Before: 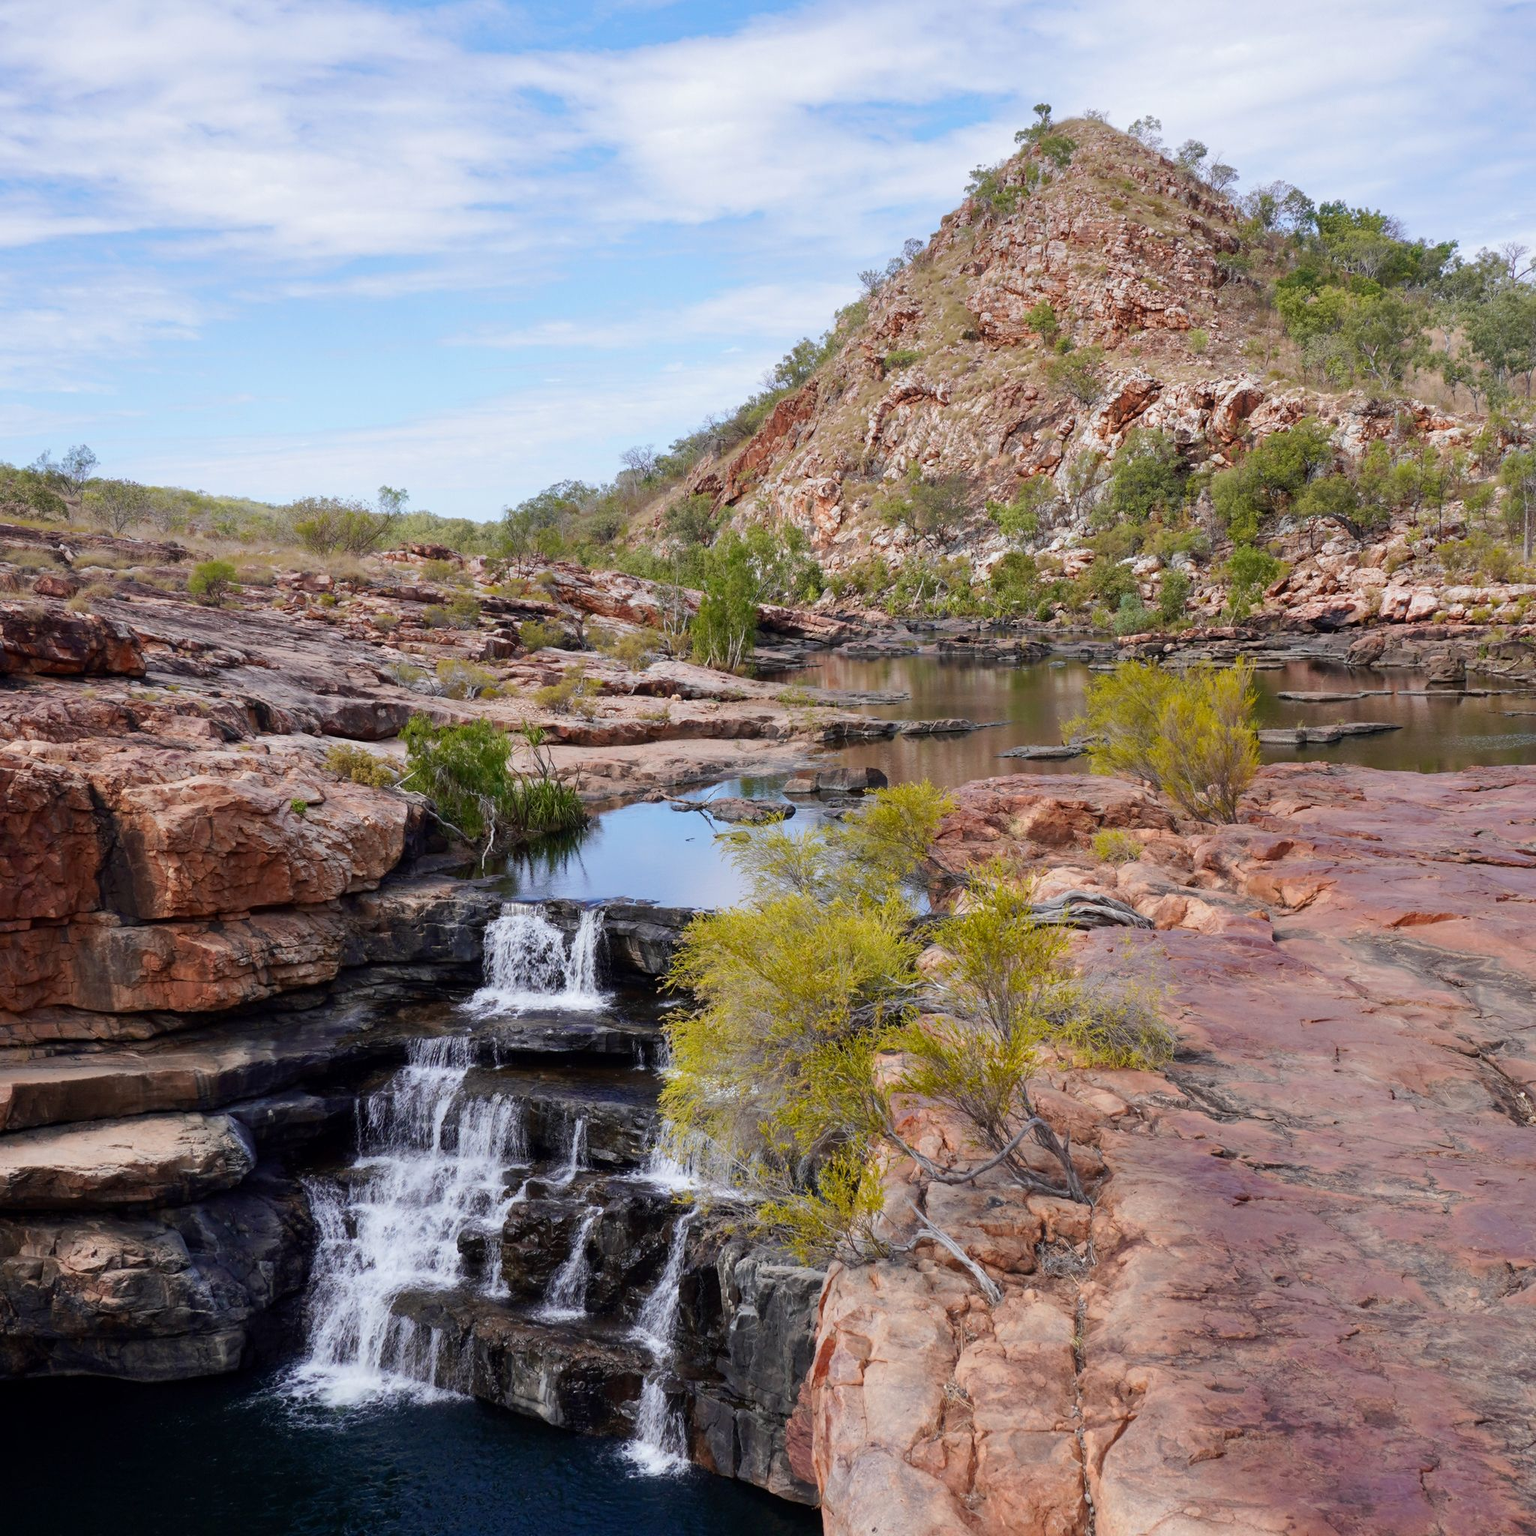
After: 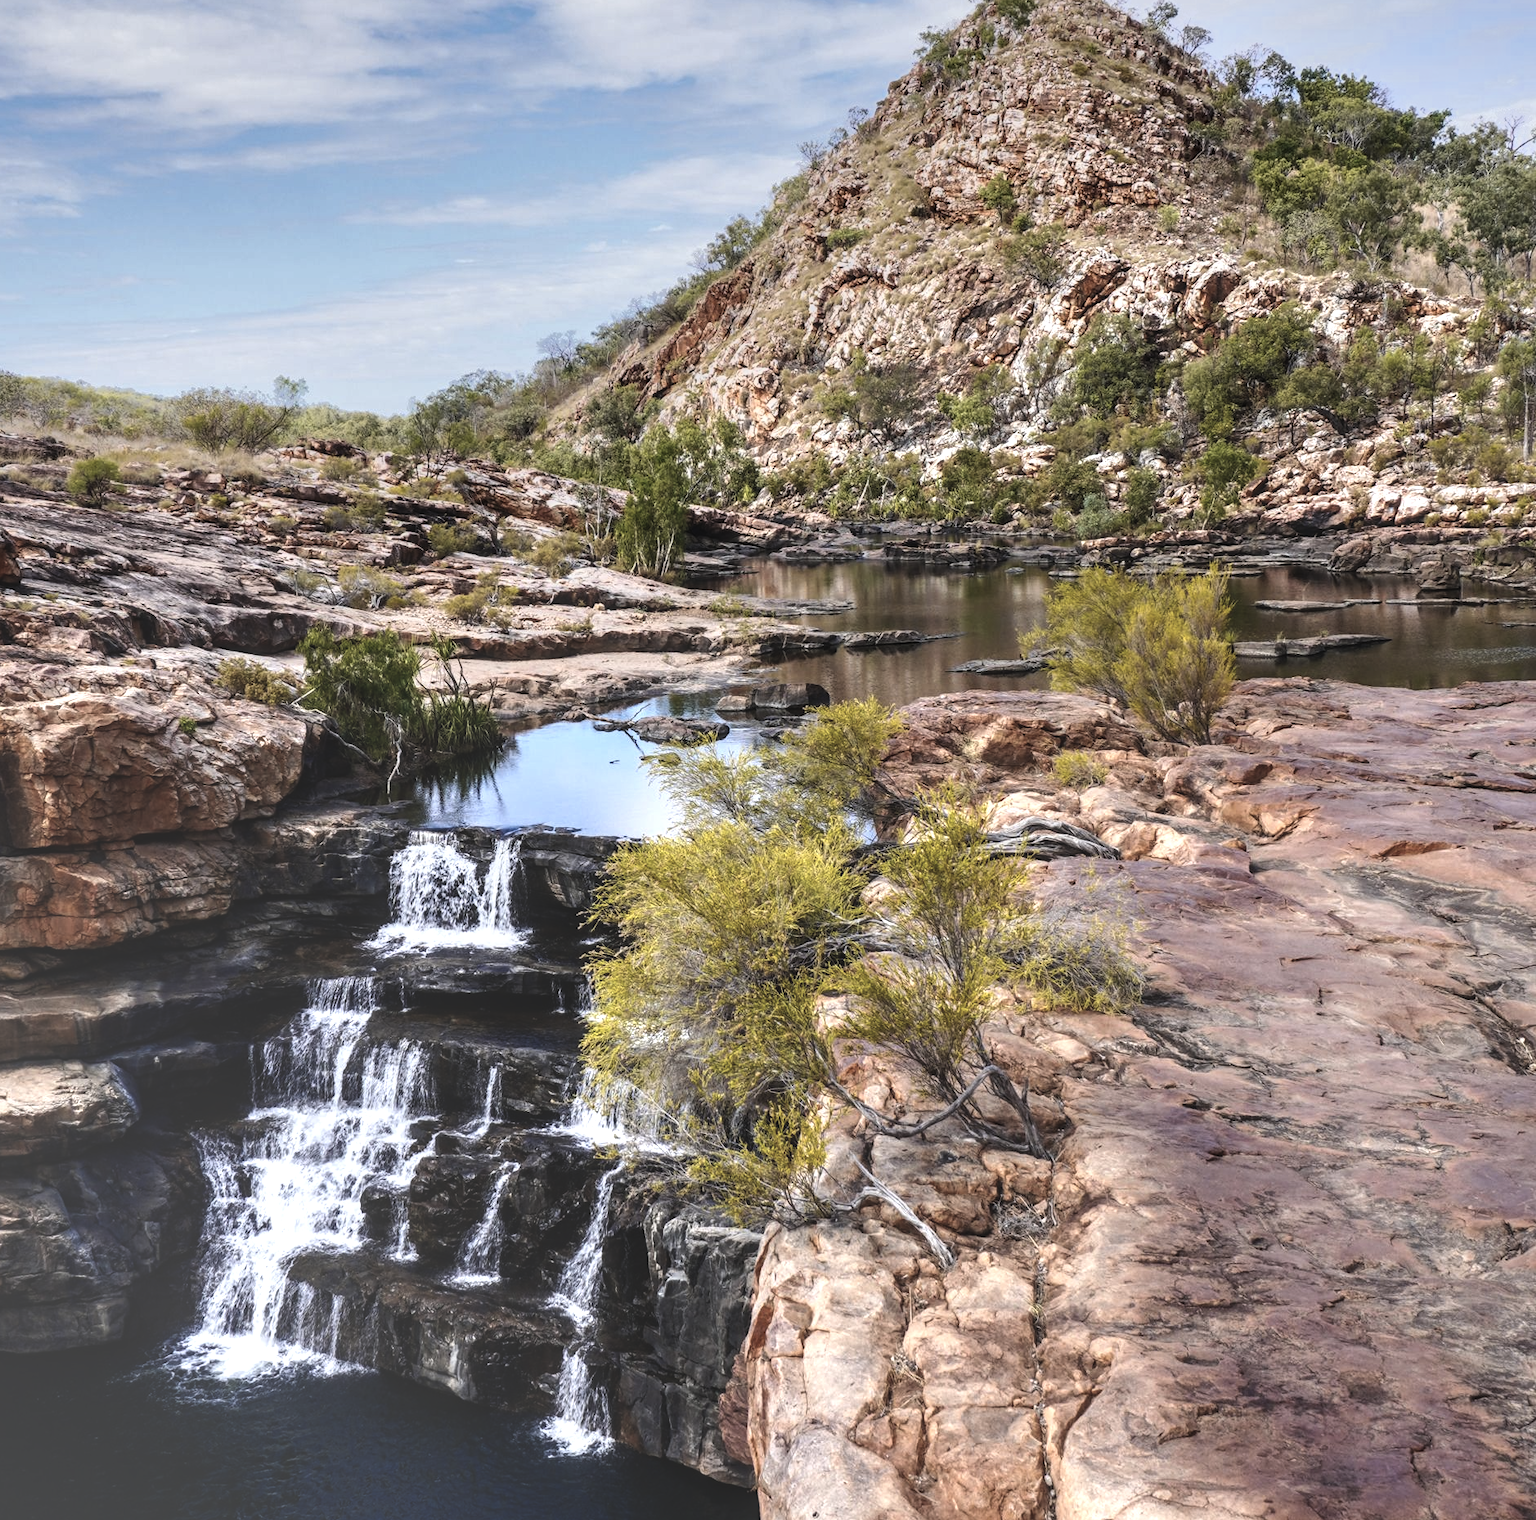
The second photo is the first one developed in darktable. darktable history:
crop and rotate: left 8.262%, top 9.226%
color contrast: green-magenta contrast 0.8, blue-yellow contrast 1.1, unbound 0
exposure: black level correction -0.062, exposure -0.05 EV, compensate highlight preservation false
color balance: on, module defaults
local contrast: highlights 20%, detail 197%
tone equalizer: -7 EV -0.63 EV, -6 EV 1 EV, -5 EV -0.45 EV, -4 EV 0.43 EV, -3 EV 0.41 EV, -2 EV 0.15 EV, -1 EV -0.15 EV, +0 EV -0.39 EV, smoothing diameter 25%, edges refinement/feathering 10, preserve details guided filter
